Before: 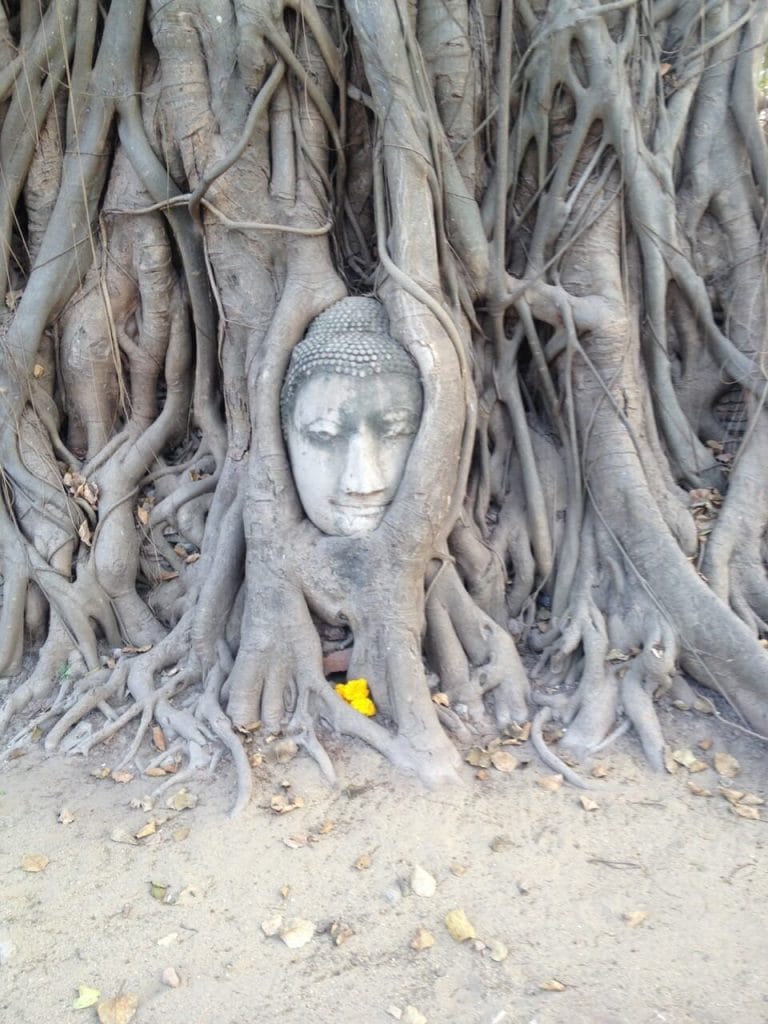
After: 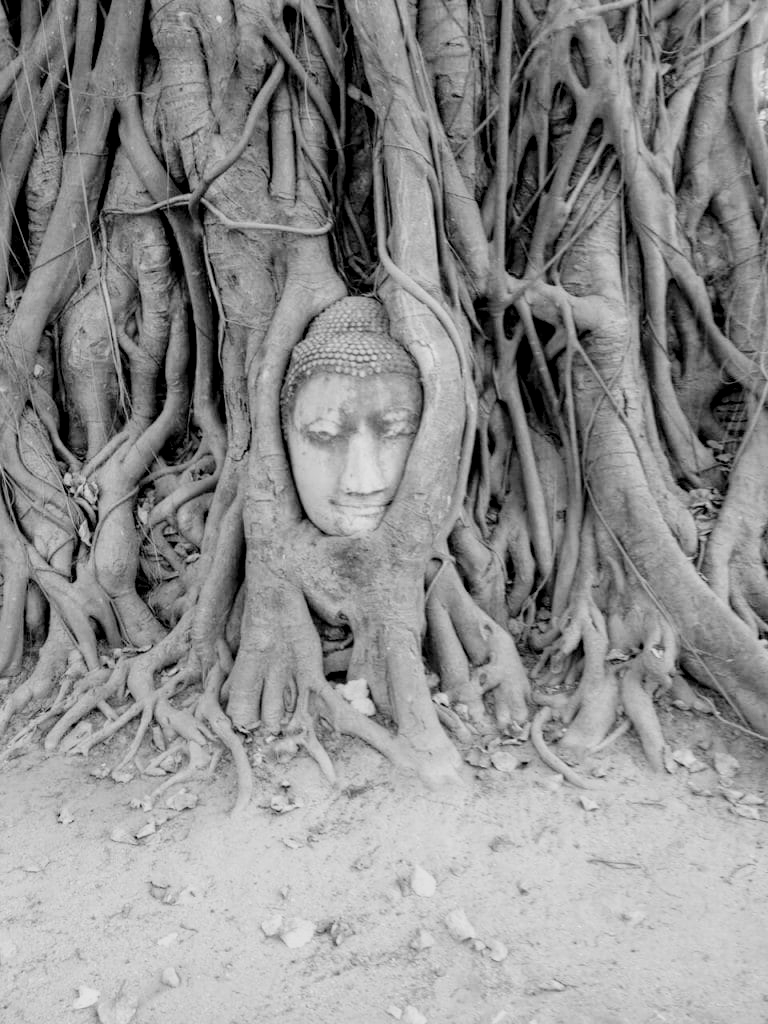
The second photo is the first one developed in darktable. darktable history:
color balance rgb: shadows lift › chroma 1%, shadows lift › hue 113°, highlights gain › chroma 0.2%, highlights gain › hue 333°, perceptual saturation grading › global saturation 20%, perceptual saturation grading › highlights -25%, perceptual saturation grading › shadows 25%, contrast -10%
contrast brightness saturation: saturation 0.13
filmic rgb: black relative exposure -5 EV, hardness 2.88, contrast 1.3, highlights saturation mix -30%
velvia: strength 75%
monochrome: a -6.99, b 35.61, size 1.4
haze removal: compatibility mode true, adaptive false
local contrast: on, module defaults
